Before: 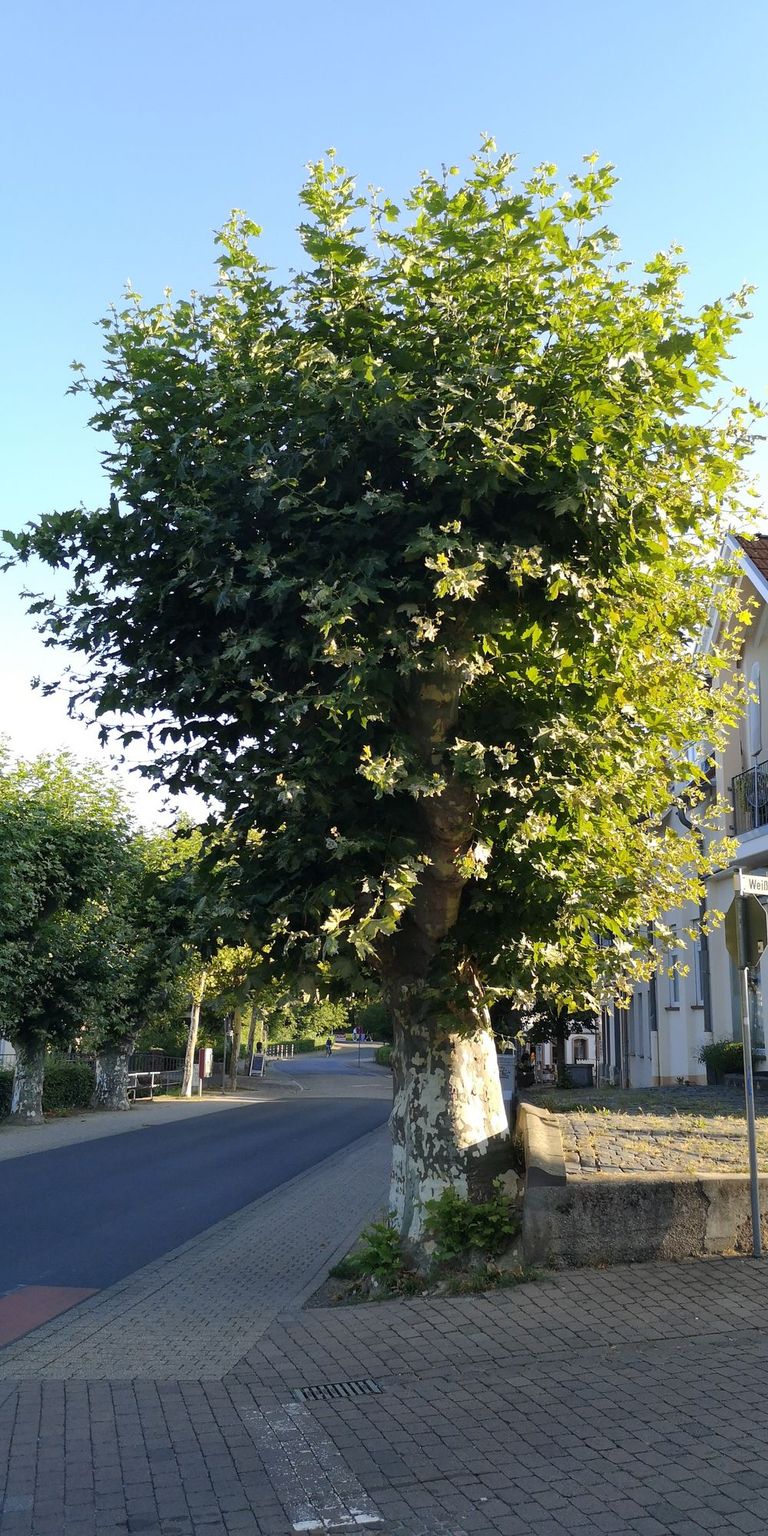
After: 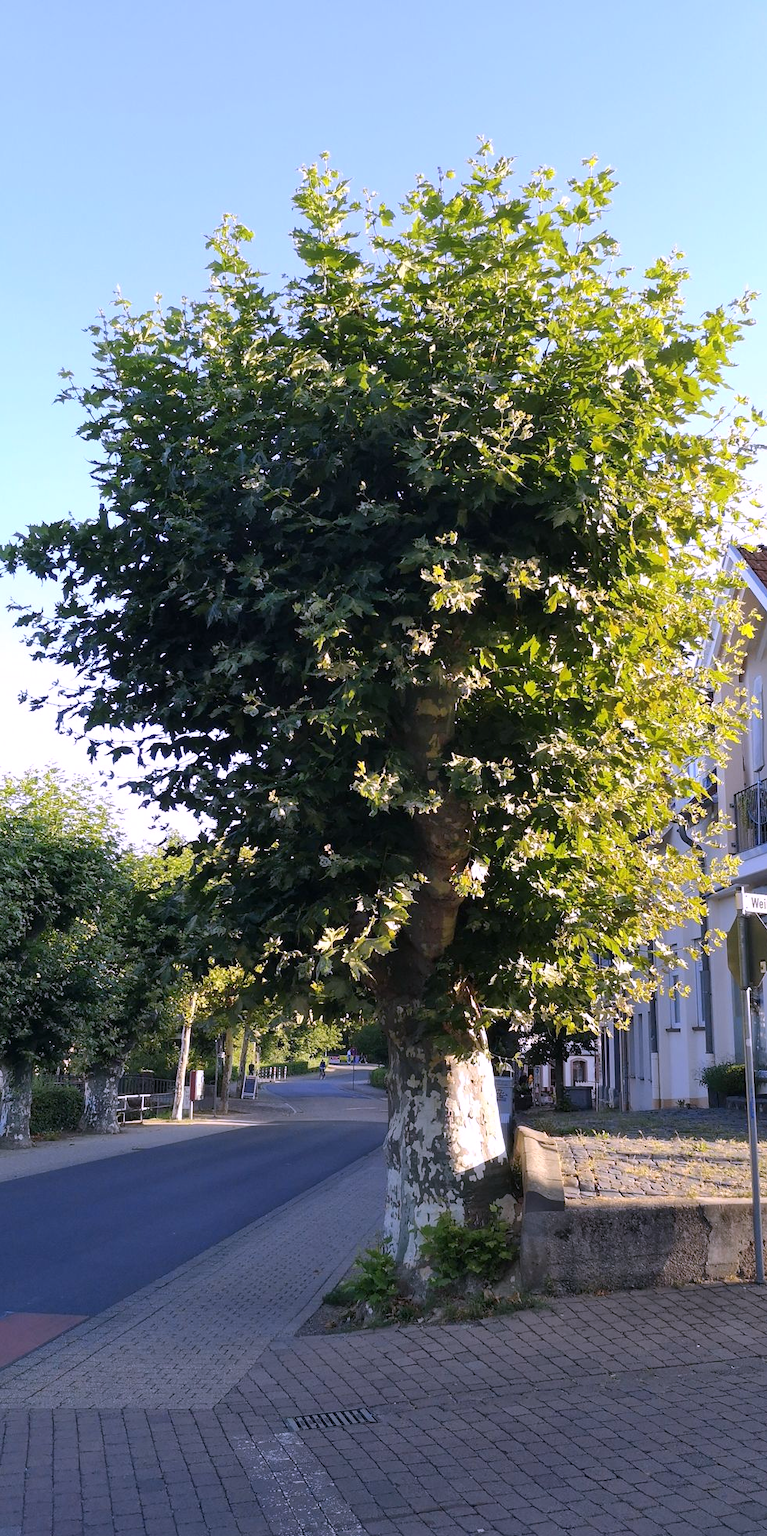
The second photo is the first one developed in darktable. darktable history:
crop: left 1.743%, right 0.268%, bottom 2.011%
white balance: red 1.042, blue 1.17
color balance: mode lift, gamma, gain (sRGB)
